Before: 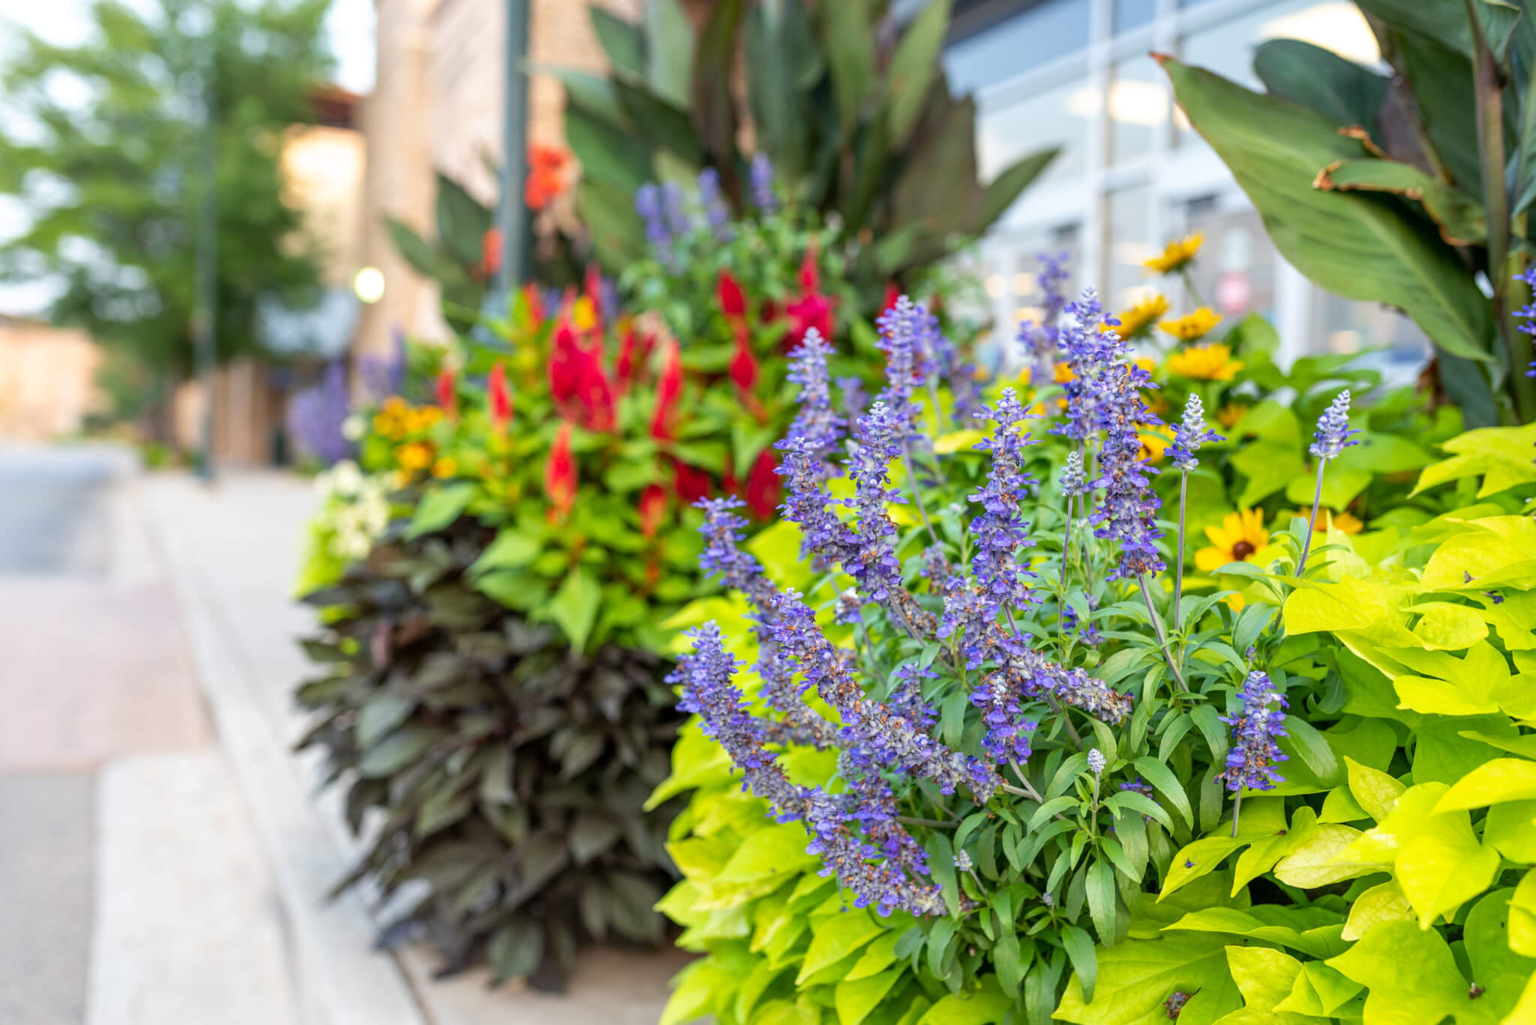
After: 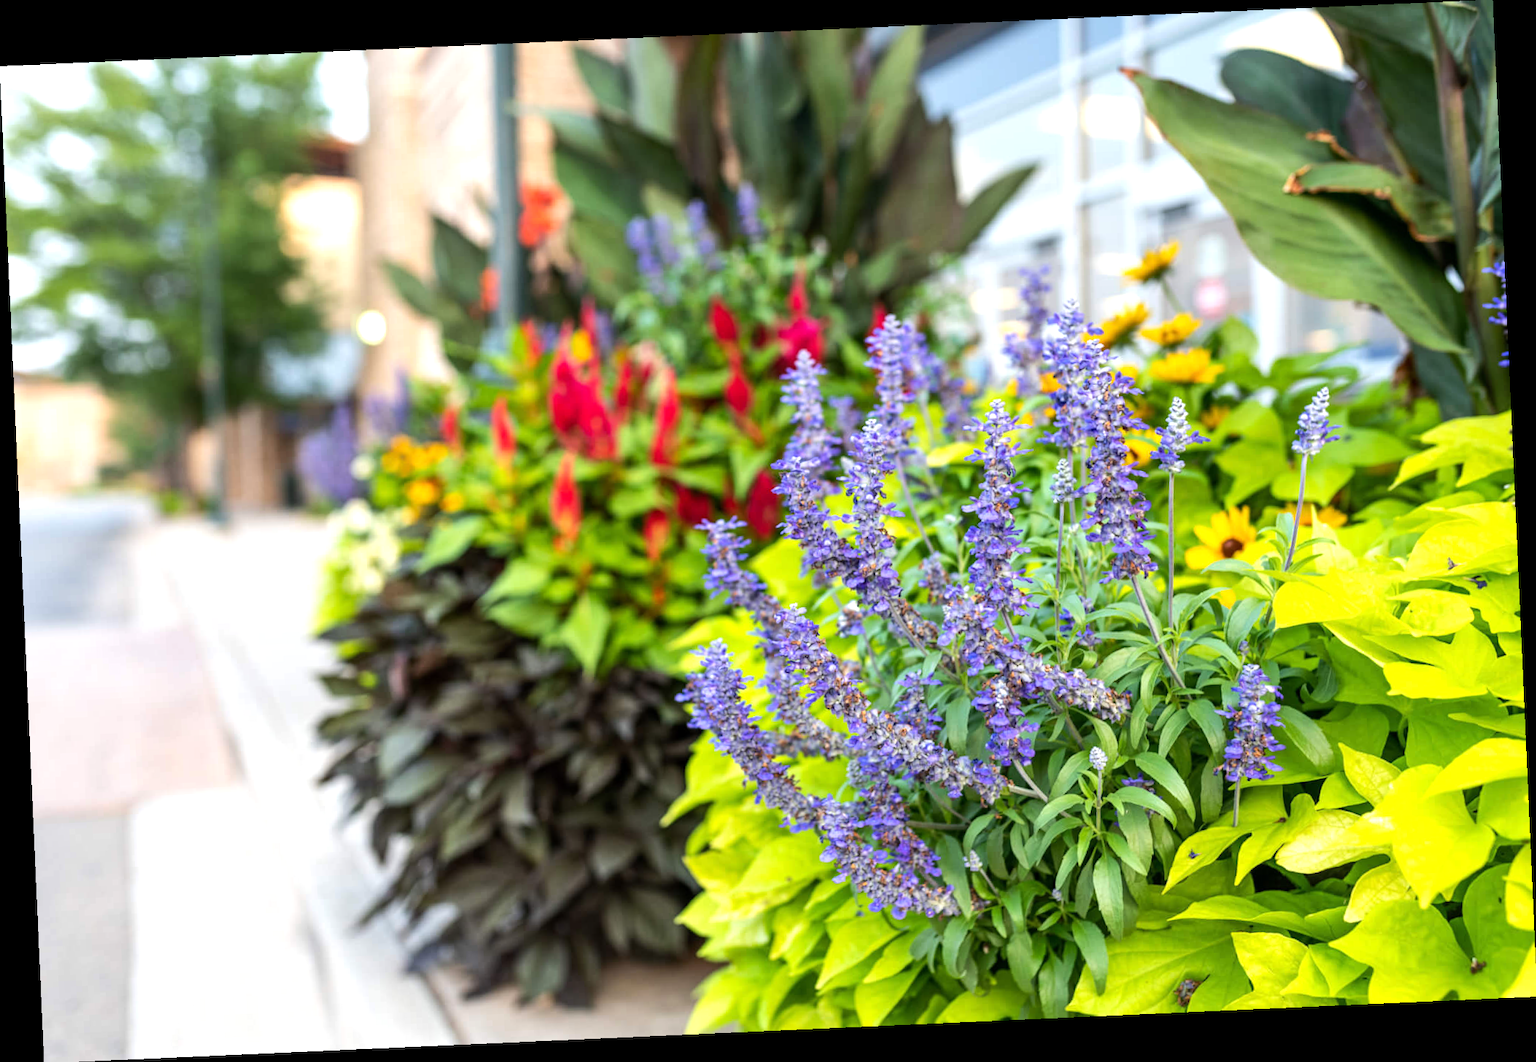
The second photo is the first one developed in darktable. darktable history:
rotate and perspective: rotation -2.56°, automatic cropping off
tone equalizer: -8 EV -0.417 EV, -7 EV -0.389 EV, -6 EV -0.333 EV, -5 EV -0.222 EV, -3 EV 0.222 EV, -2 EV 0.333 EV, -1 EV 0.389 EV, +0 EV 0.417 EV, edges refinement/feathering 500, mask exposure compensation -1.57 EV, preserve details no
